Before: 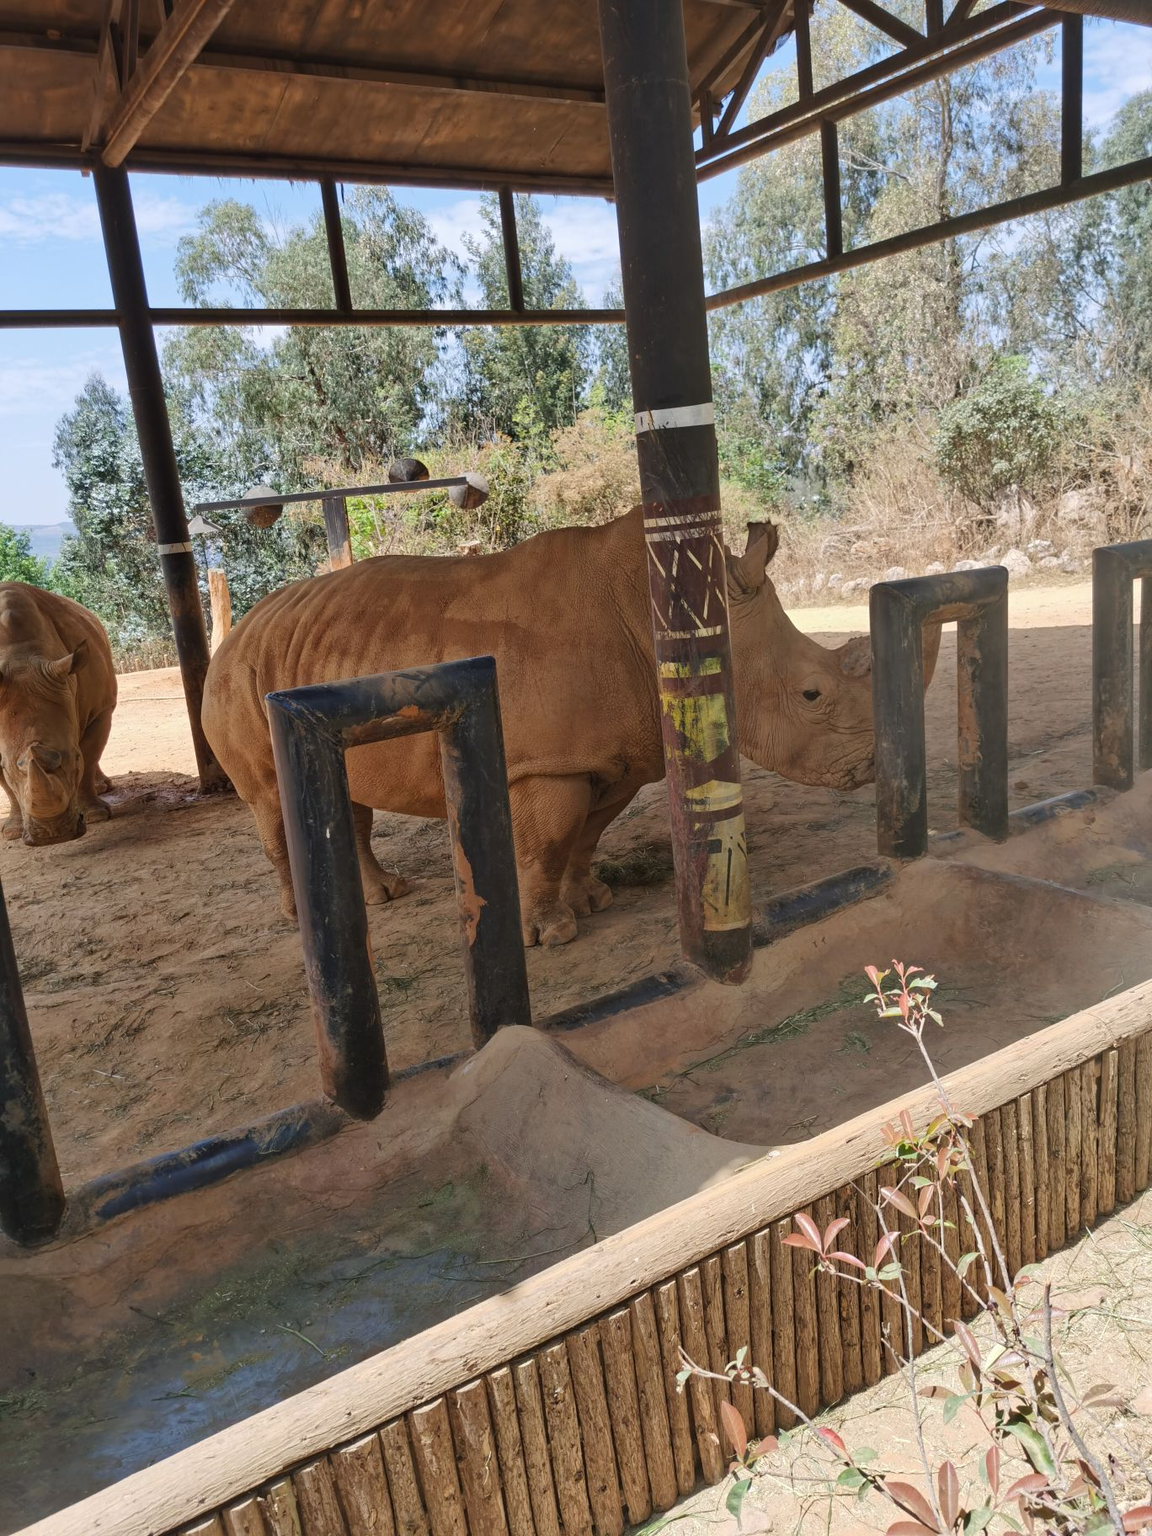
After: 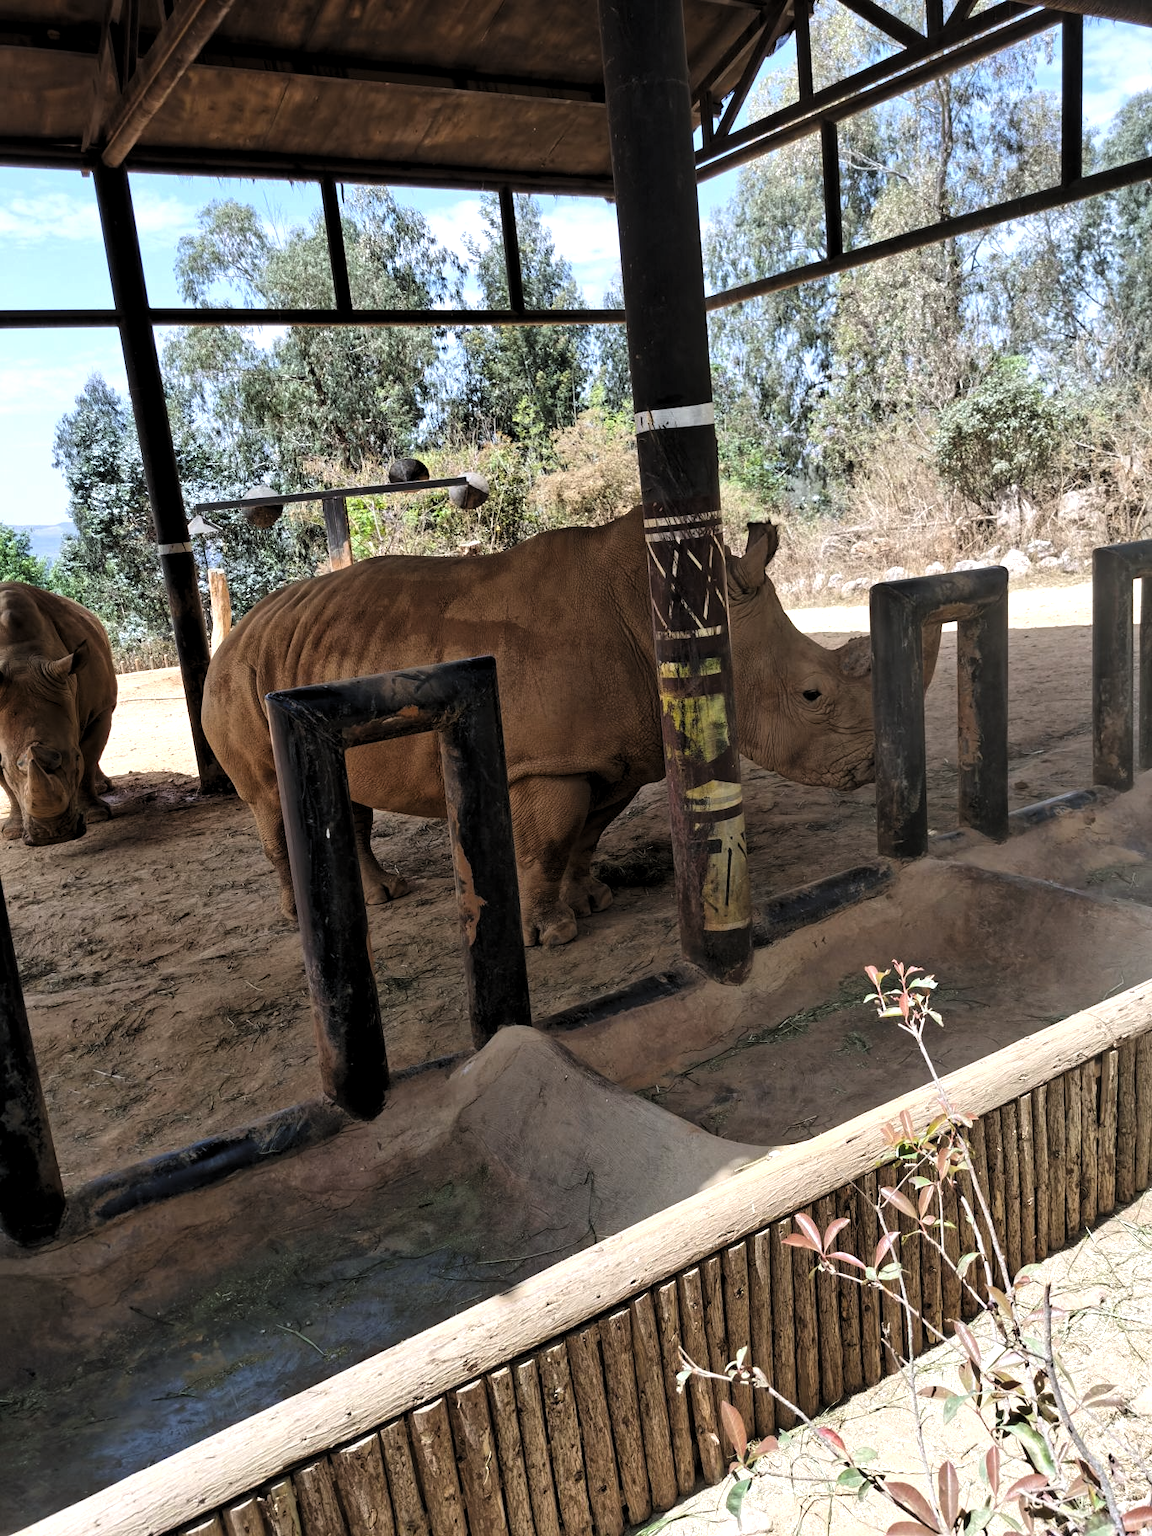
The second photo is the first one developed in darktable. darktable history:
levels: levels [0.129, 0.519, 0.867]
white balance: red 0.974, blue 1.044
